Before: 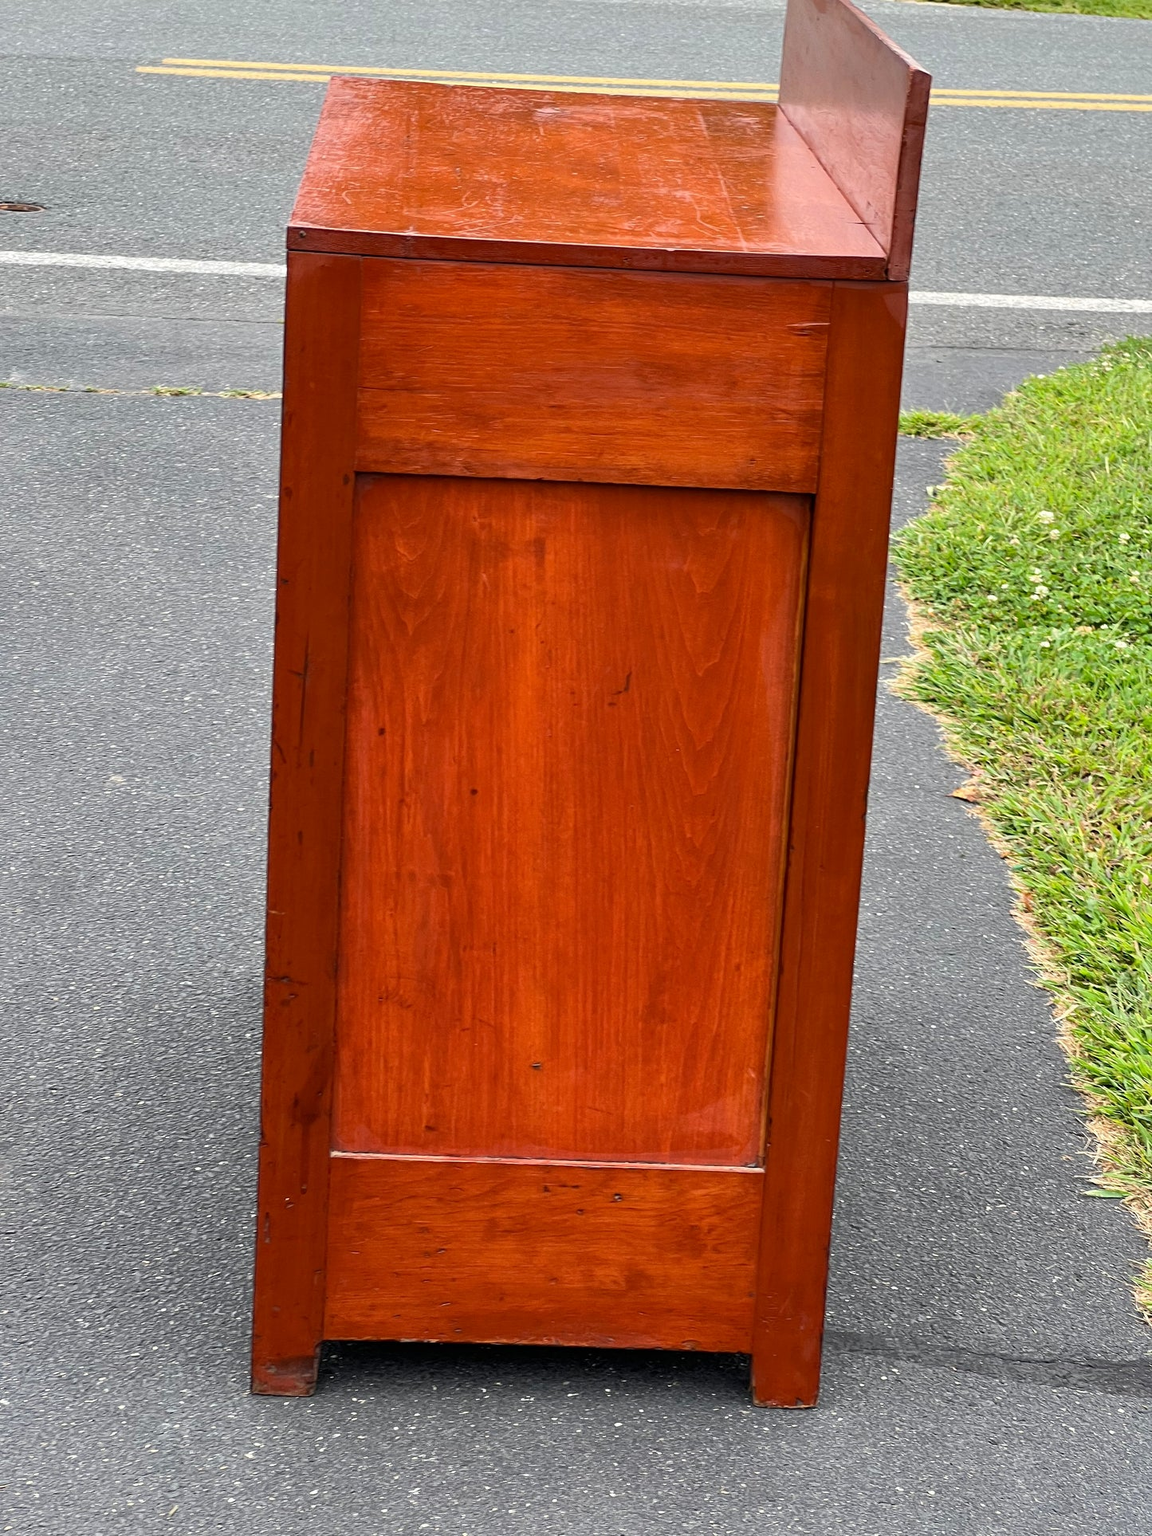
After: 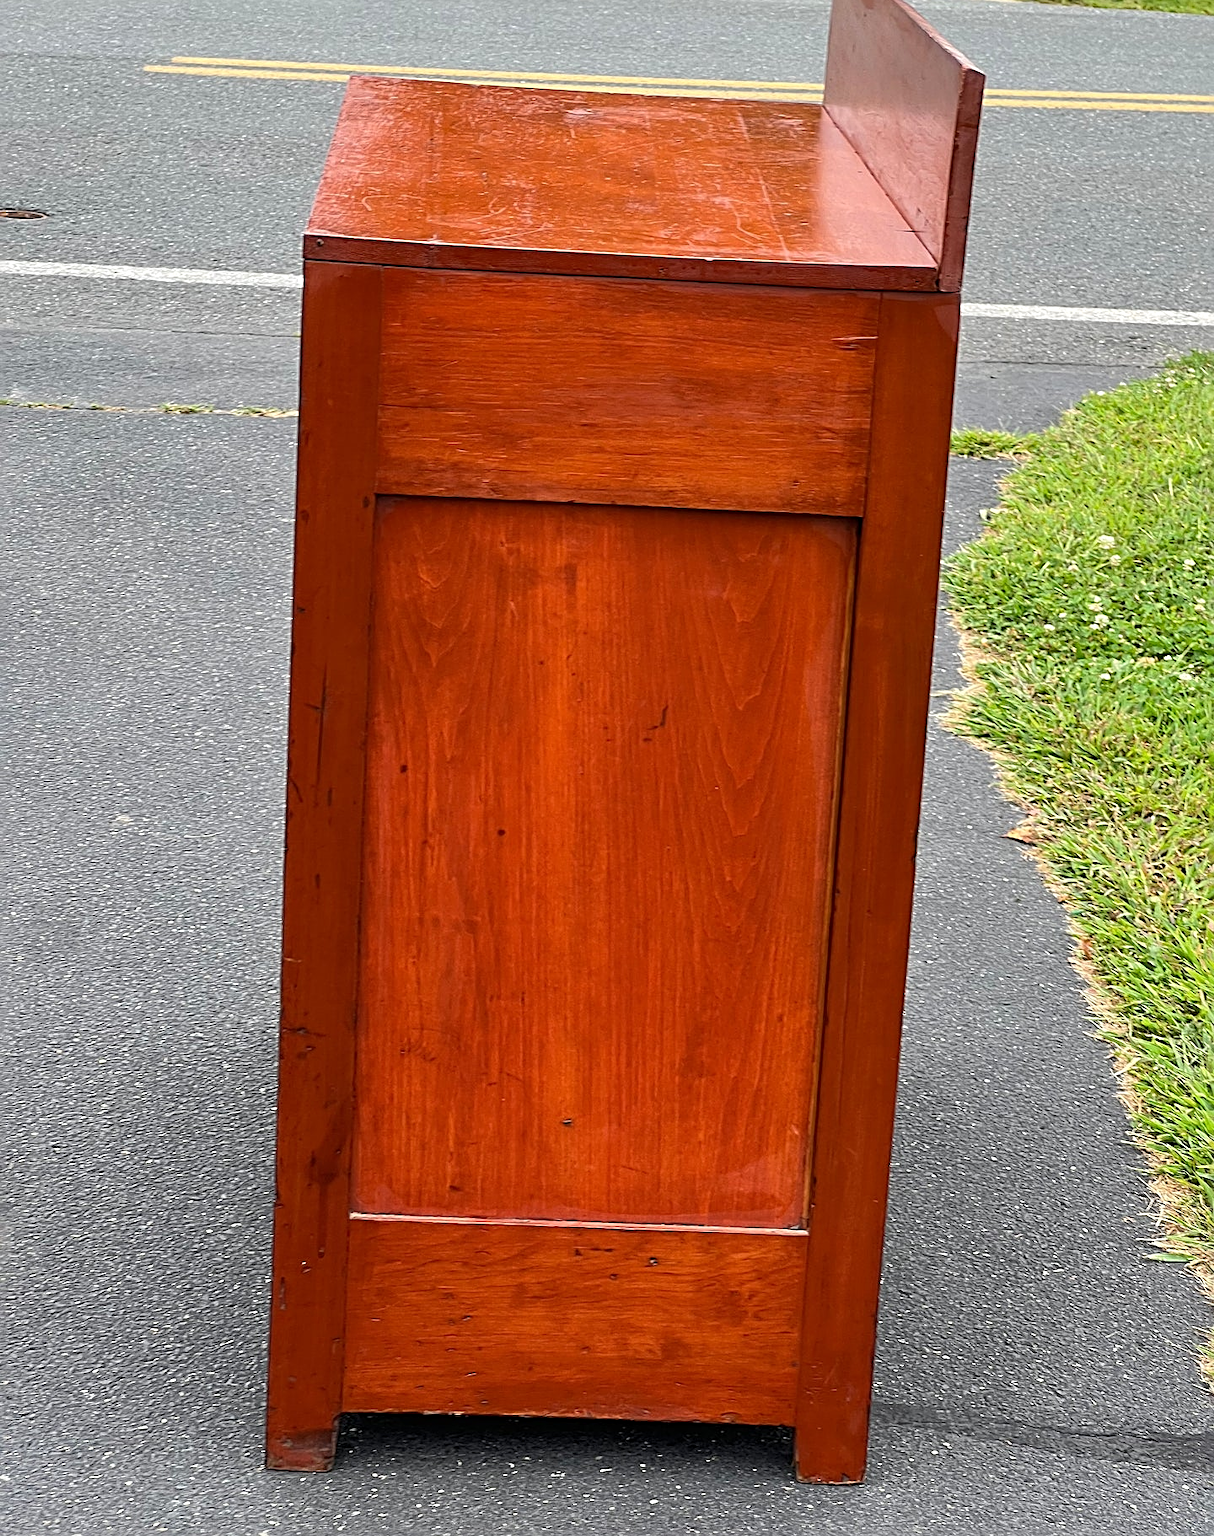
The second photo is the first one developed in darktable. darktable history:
sharpen: radius 2.766
tone equalizer: edges refinement/feathering 500, mask exposure compensation -1.57 EV, preserve details no
crop: top 0.356%, right 0.255%, bottom 5.077%
